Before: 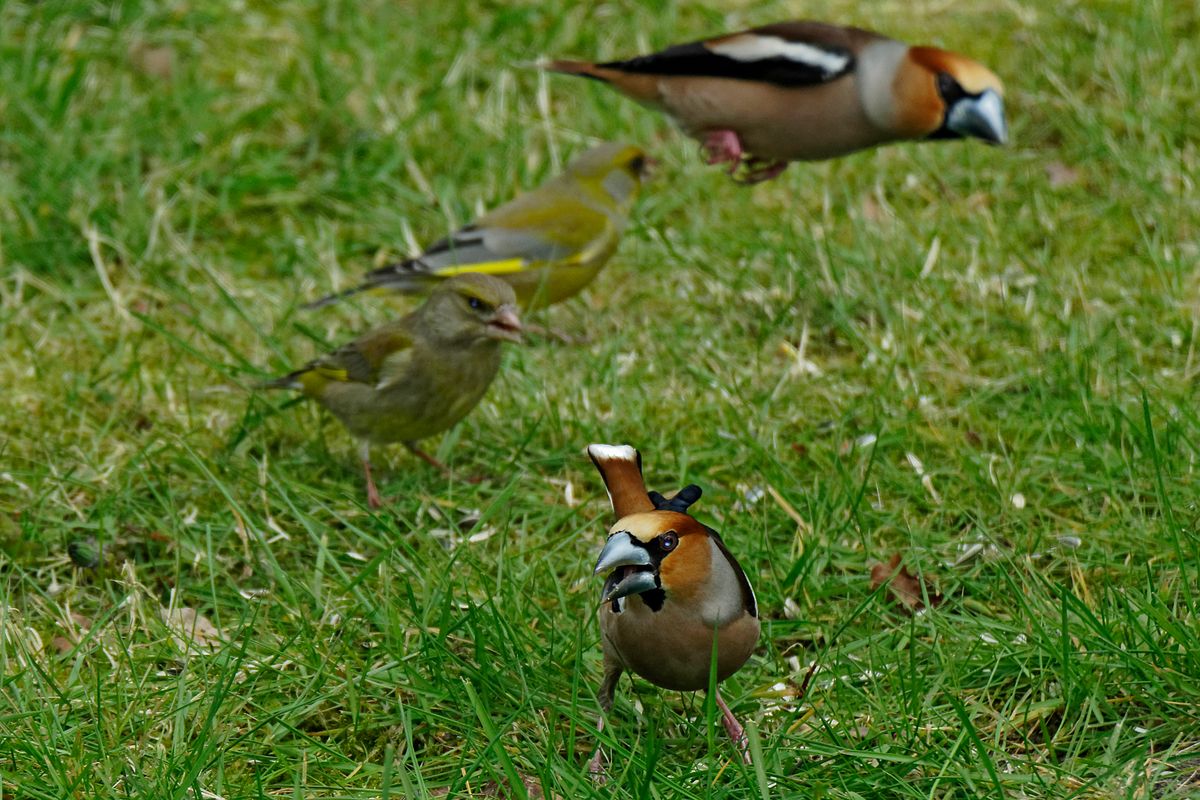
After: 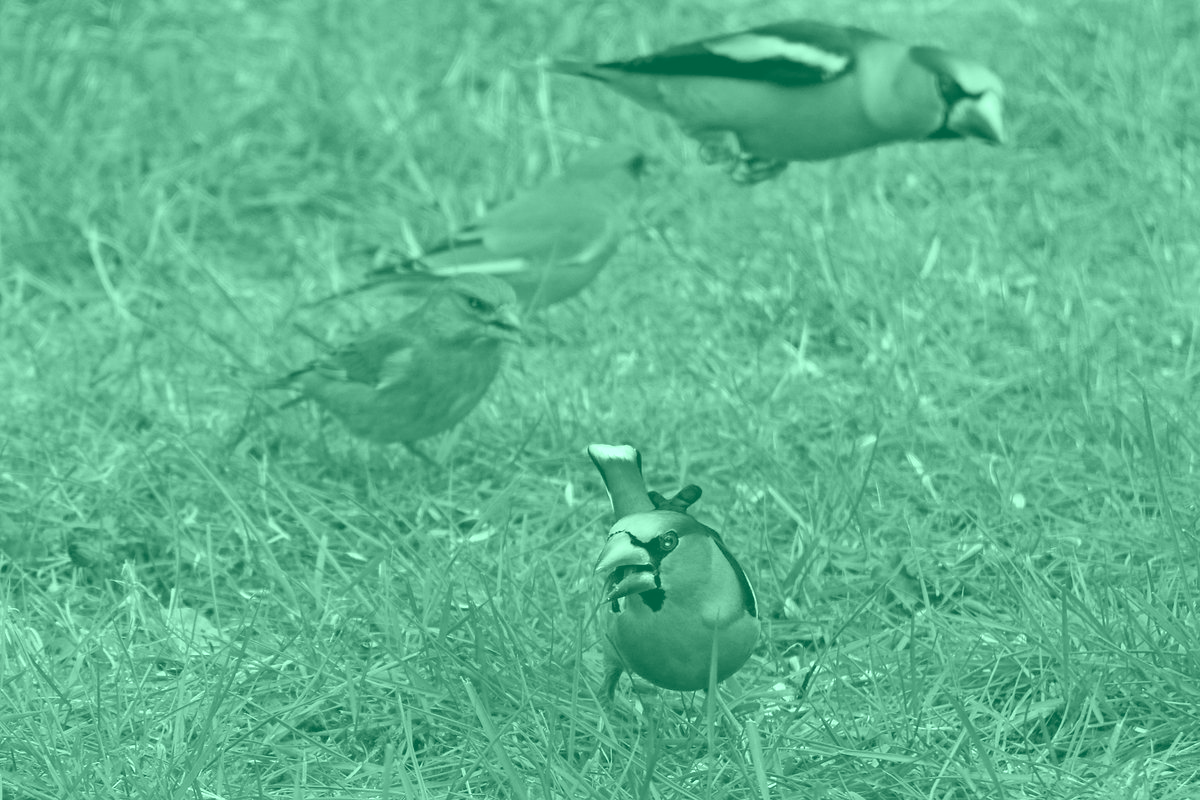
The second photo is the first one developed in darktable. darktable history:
exposure: black level correction 0, exposure 1.3 EV, compensate exposure bias true, compensate highlight preservation false
colorize: hue 147.6°, saturation 65%, lightness 21.64%
white balance: red 0.967, blue 1.119, emerald 0.756
